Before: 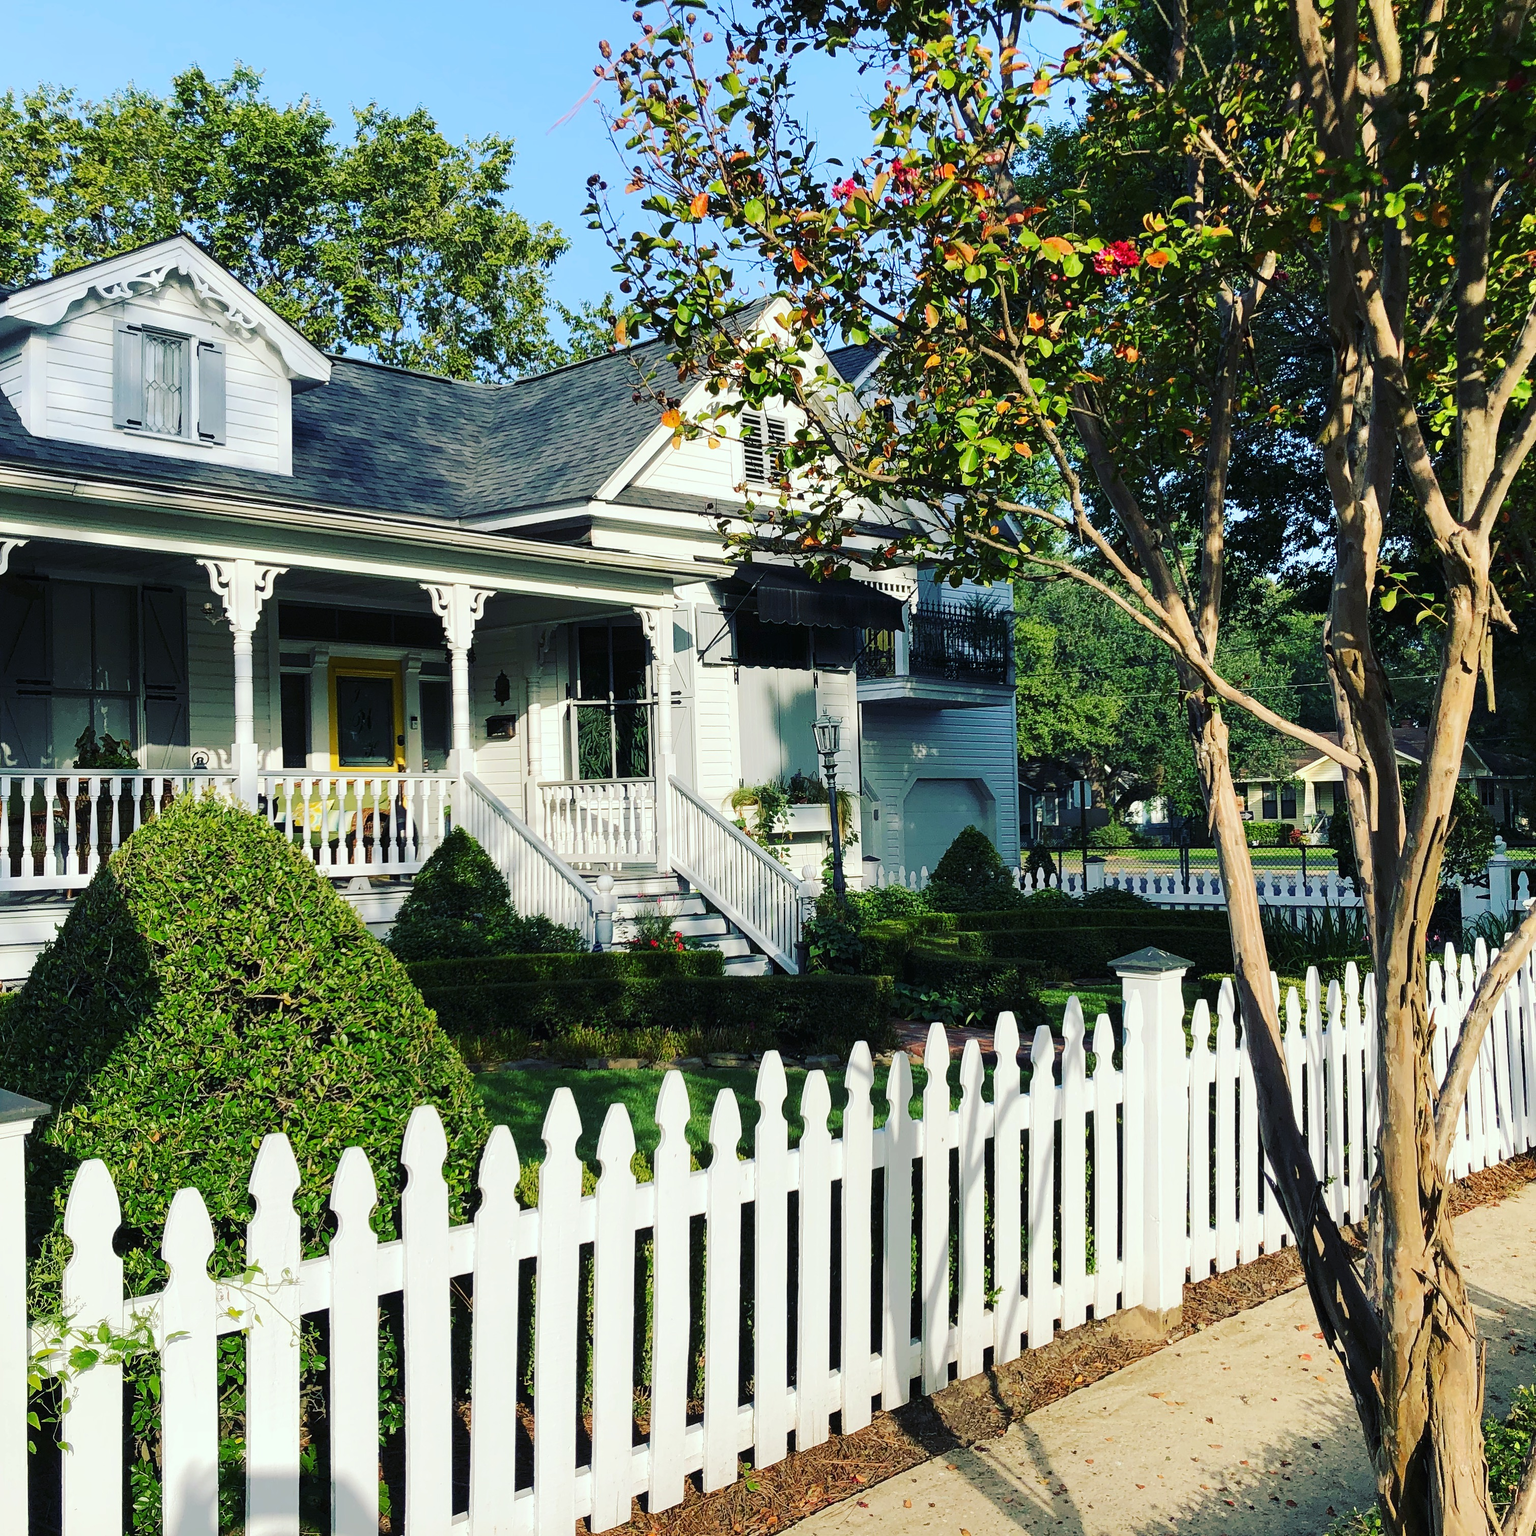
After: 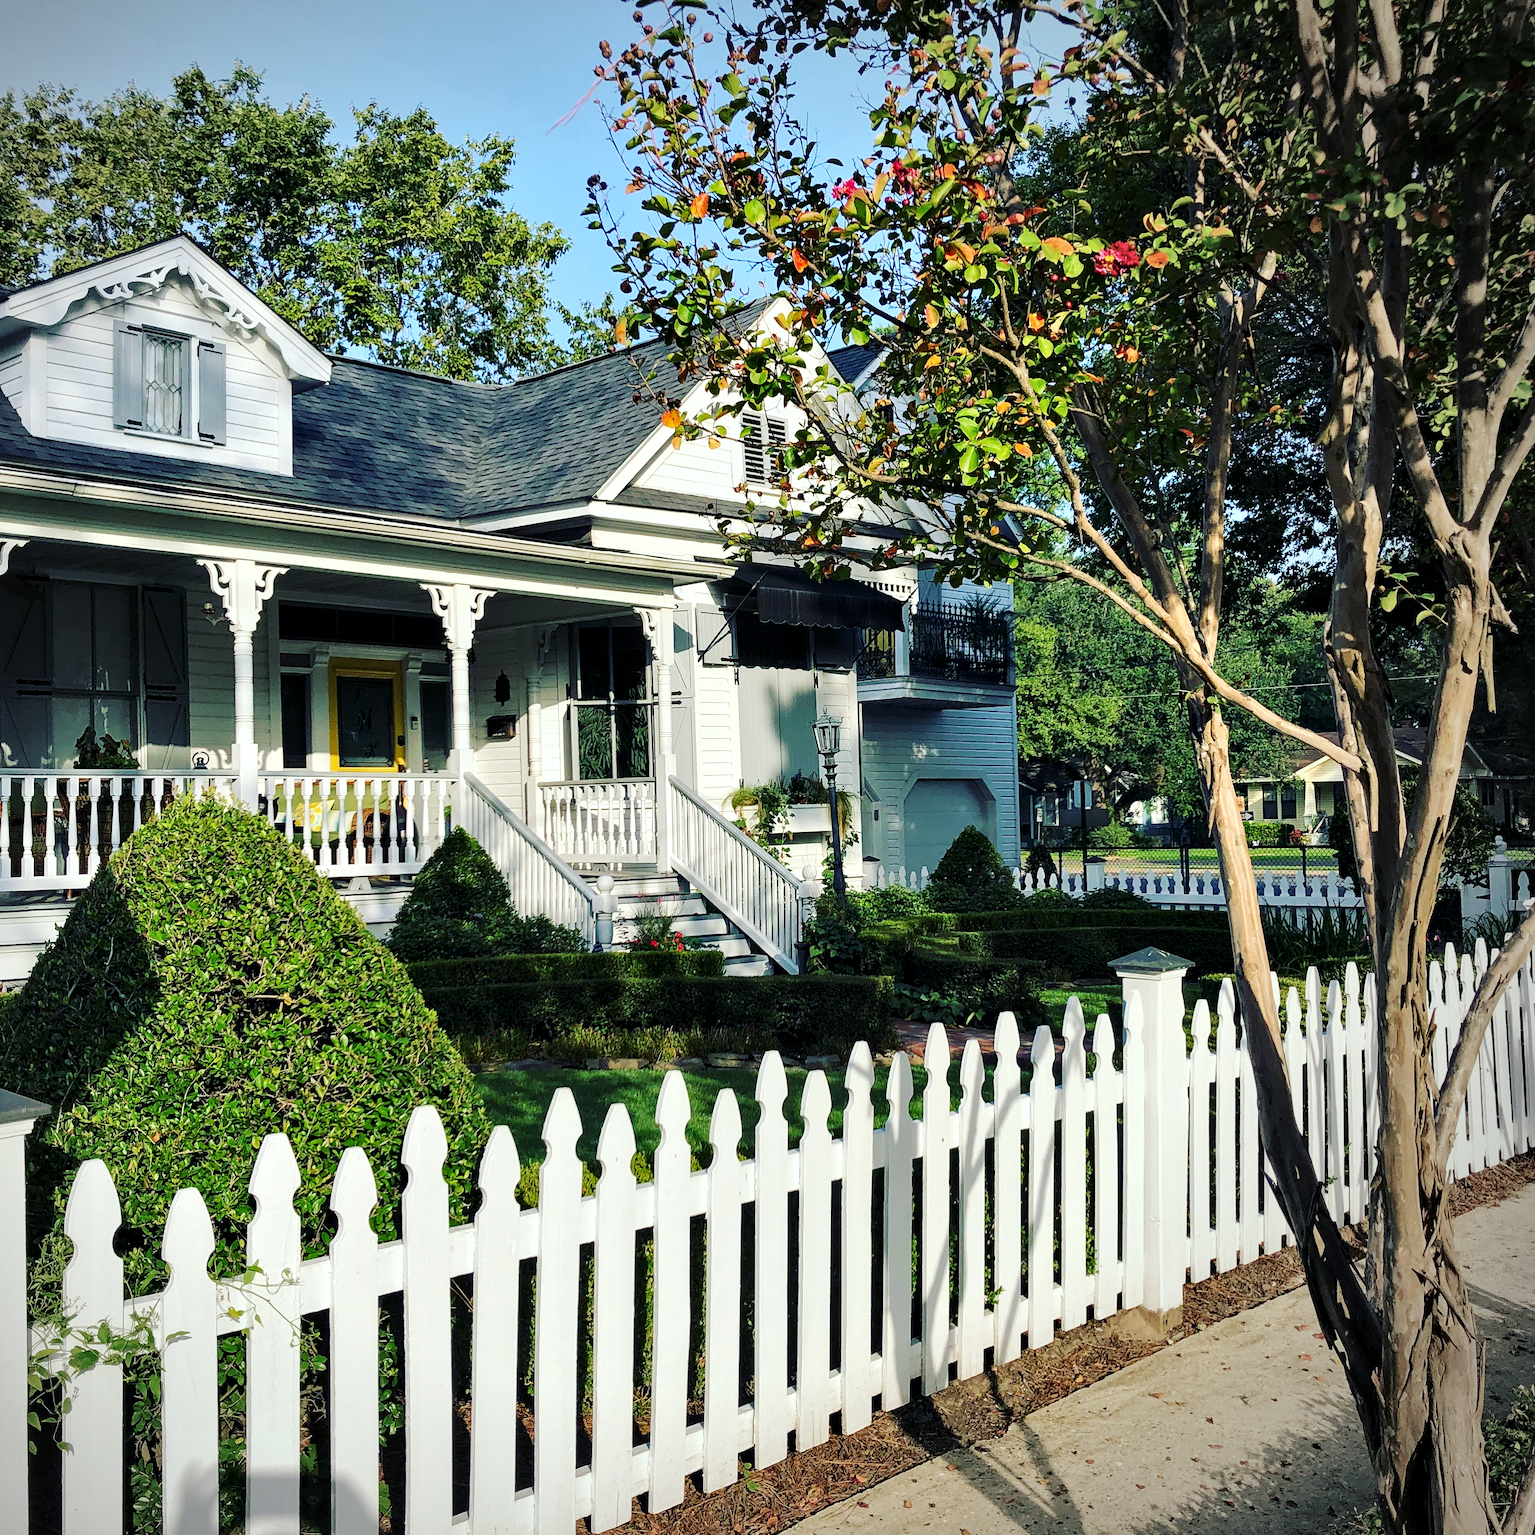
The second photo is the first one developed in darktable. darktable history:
local contrast: mode bilateral grid, contrast 20, coarseness 50, detail 120%, midtone range 0.2
vignetting: center (-0.15, 0.013)
contrast equalizer: octaves 7, y [[0.524 ×6], [0.512 ×6], [0.379 ×6], [0 ×6], [0 ×6]]
shadows and highlights: shadows 29.61, highlights -30.47, low approximation 0.01, soften with gaussian
